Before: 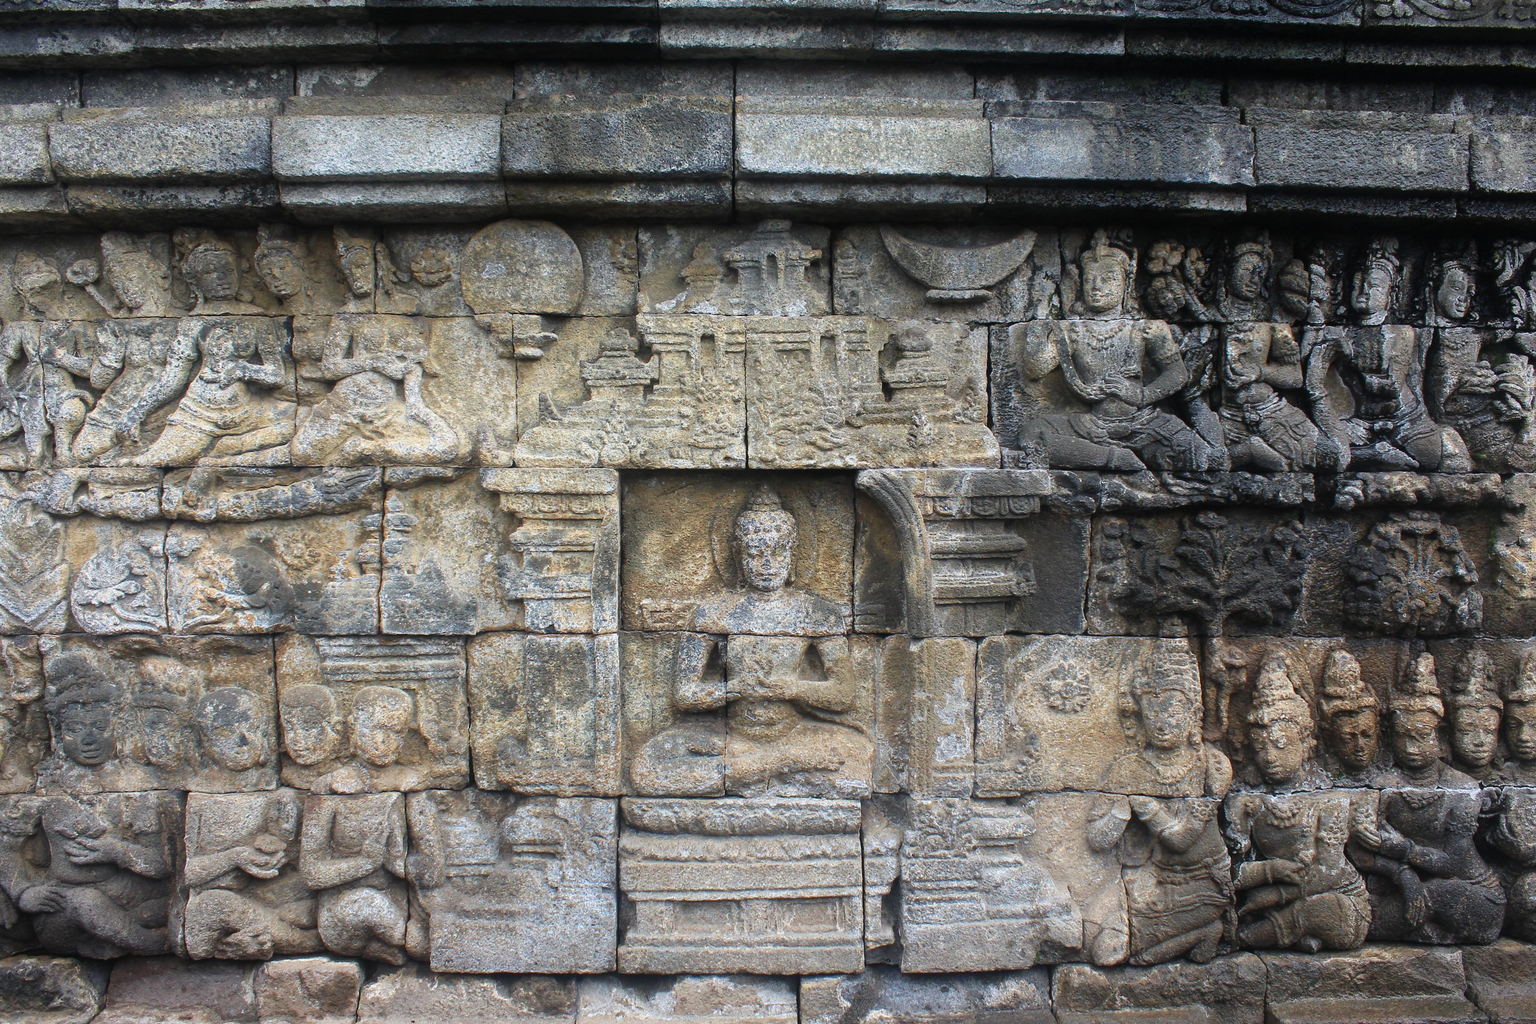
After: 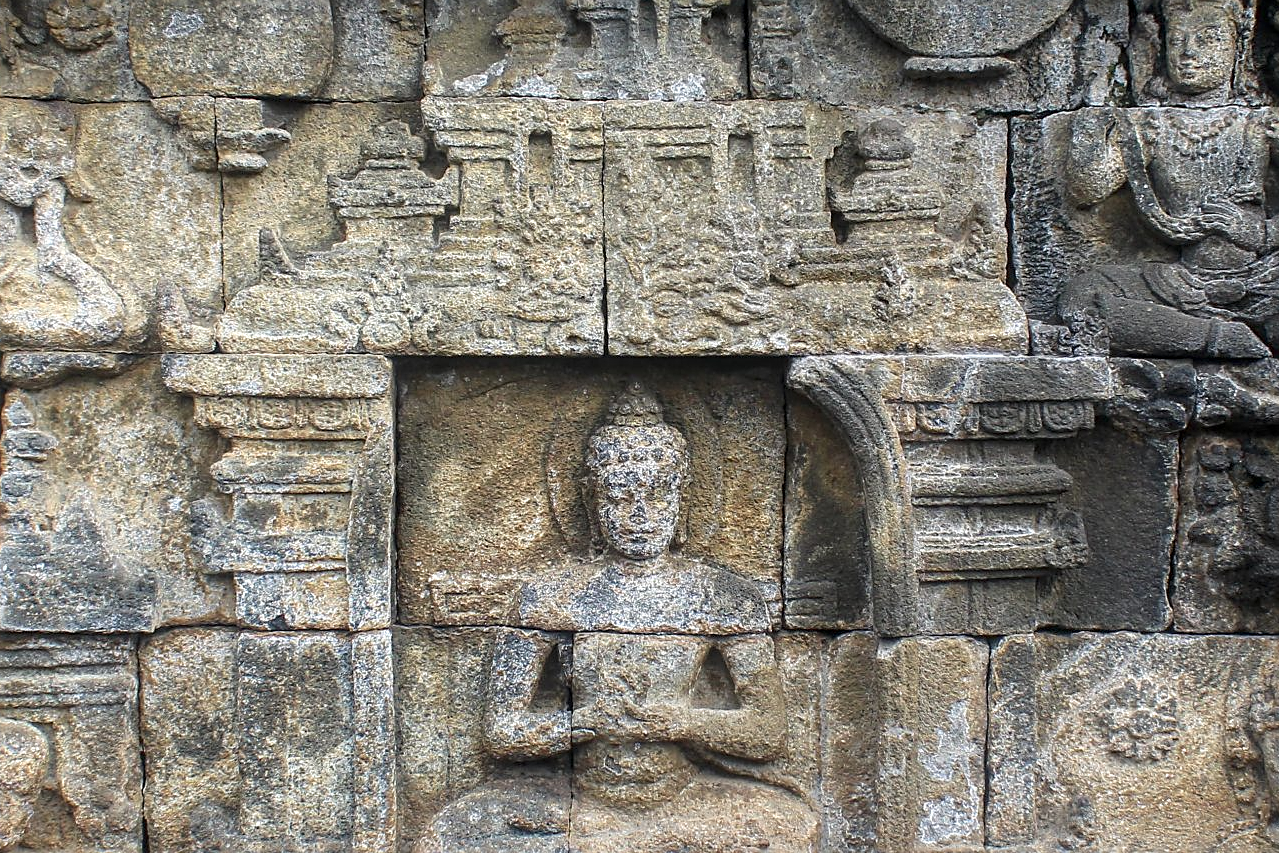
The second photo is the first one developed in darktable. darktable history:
crop: left 25%, top 25%, right 25%, bottom 25%
local contrast: on, module defaults
sharpen: on, module defaults
